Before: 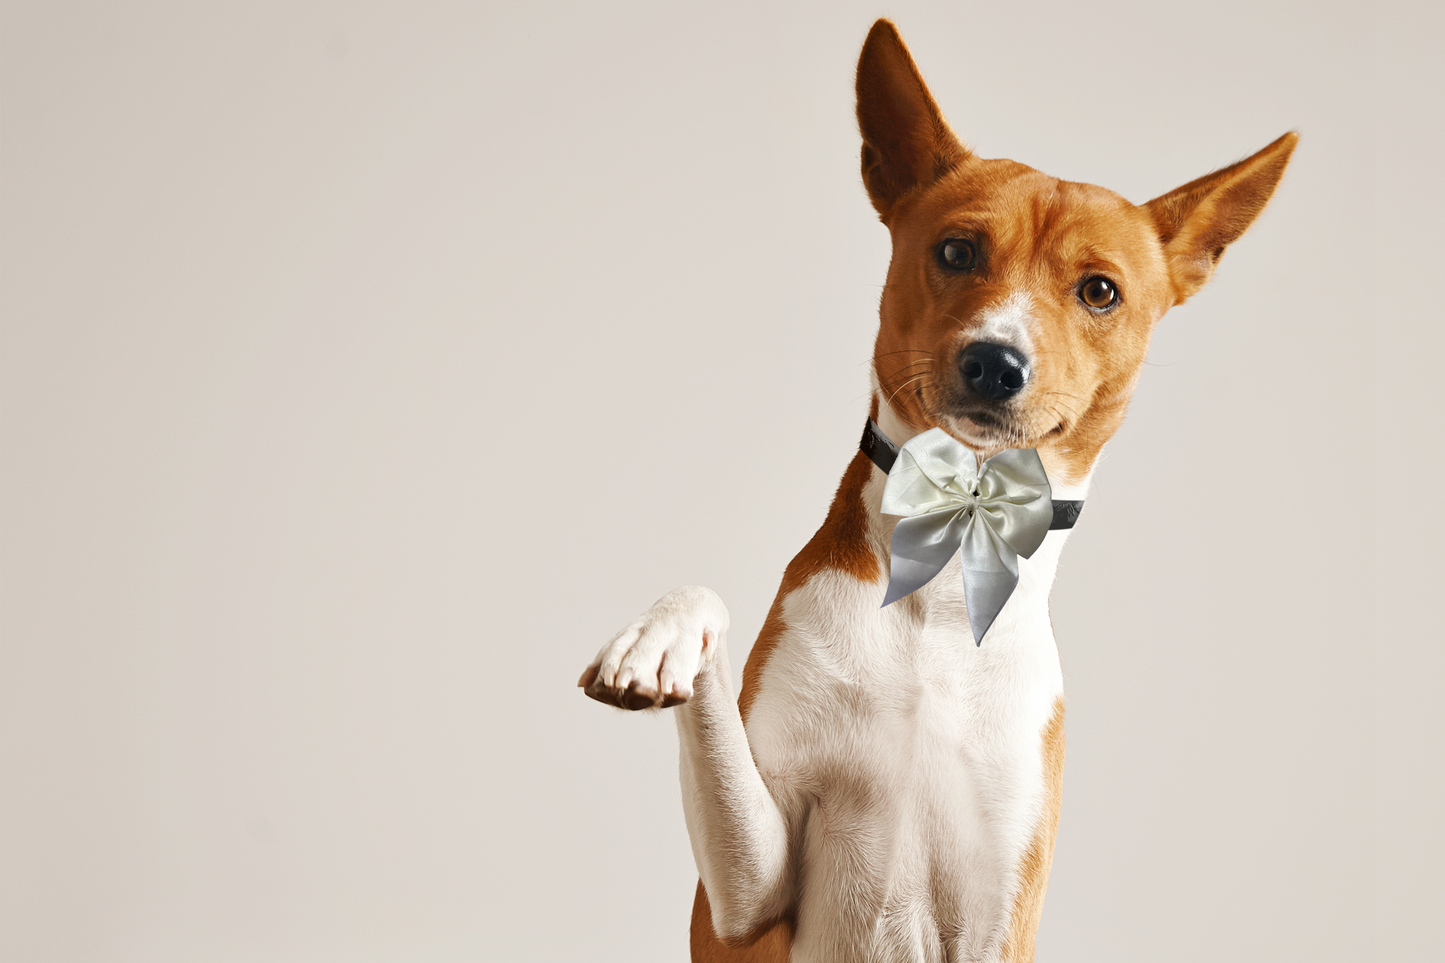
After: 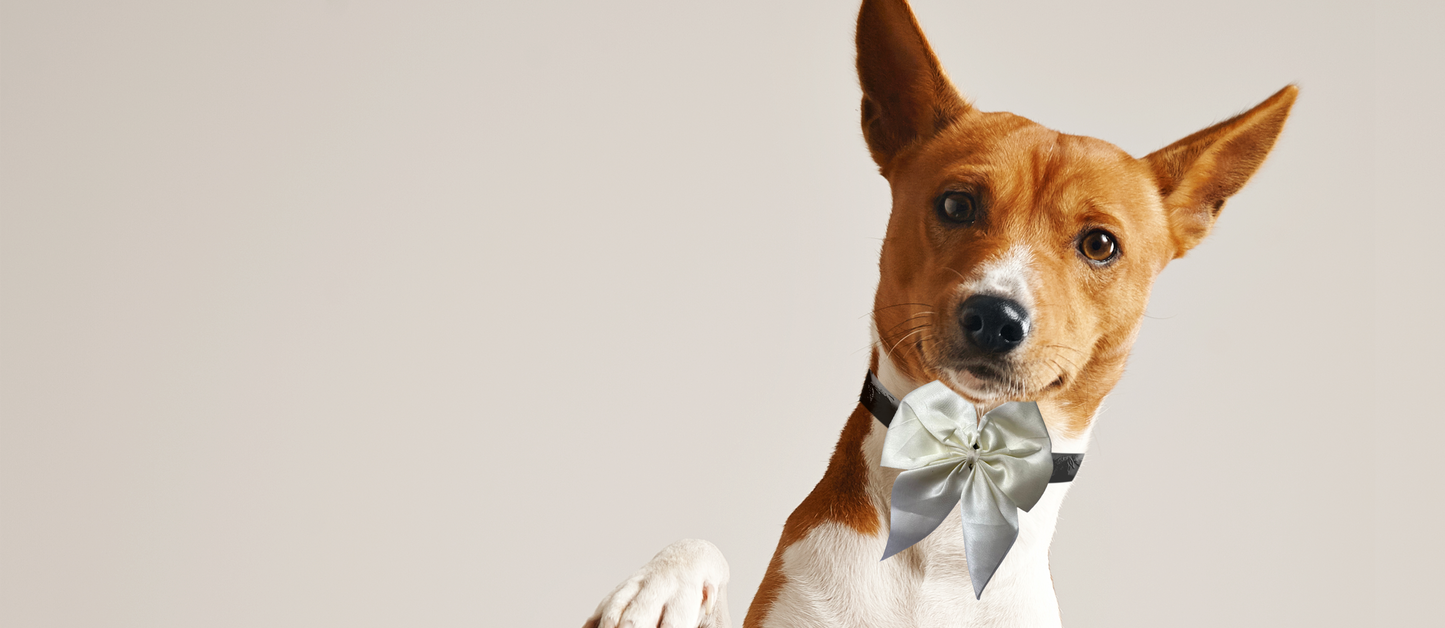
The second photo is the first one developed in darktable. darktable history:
crop and rotate: top 4.952%, bottom 29.764%
